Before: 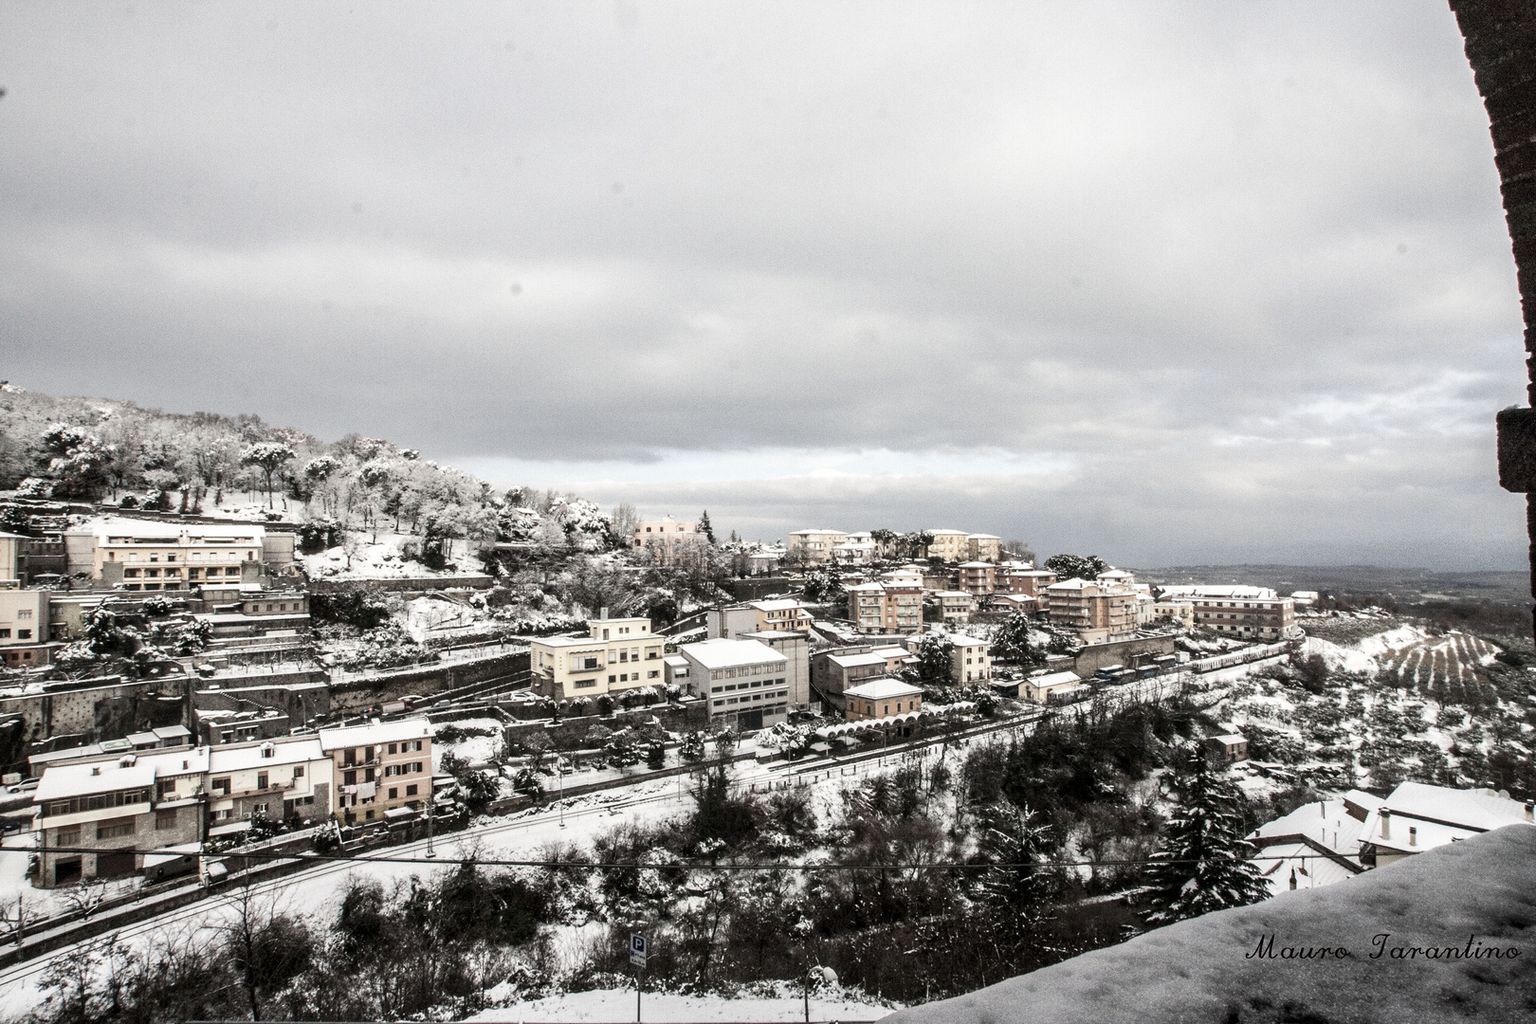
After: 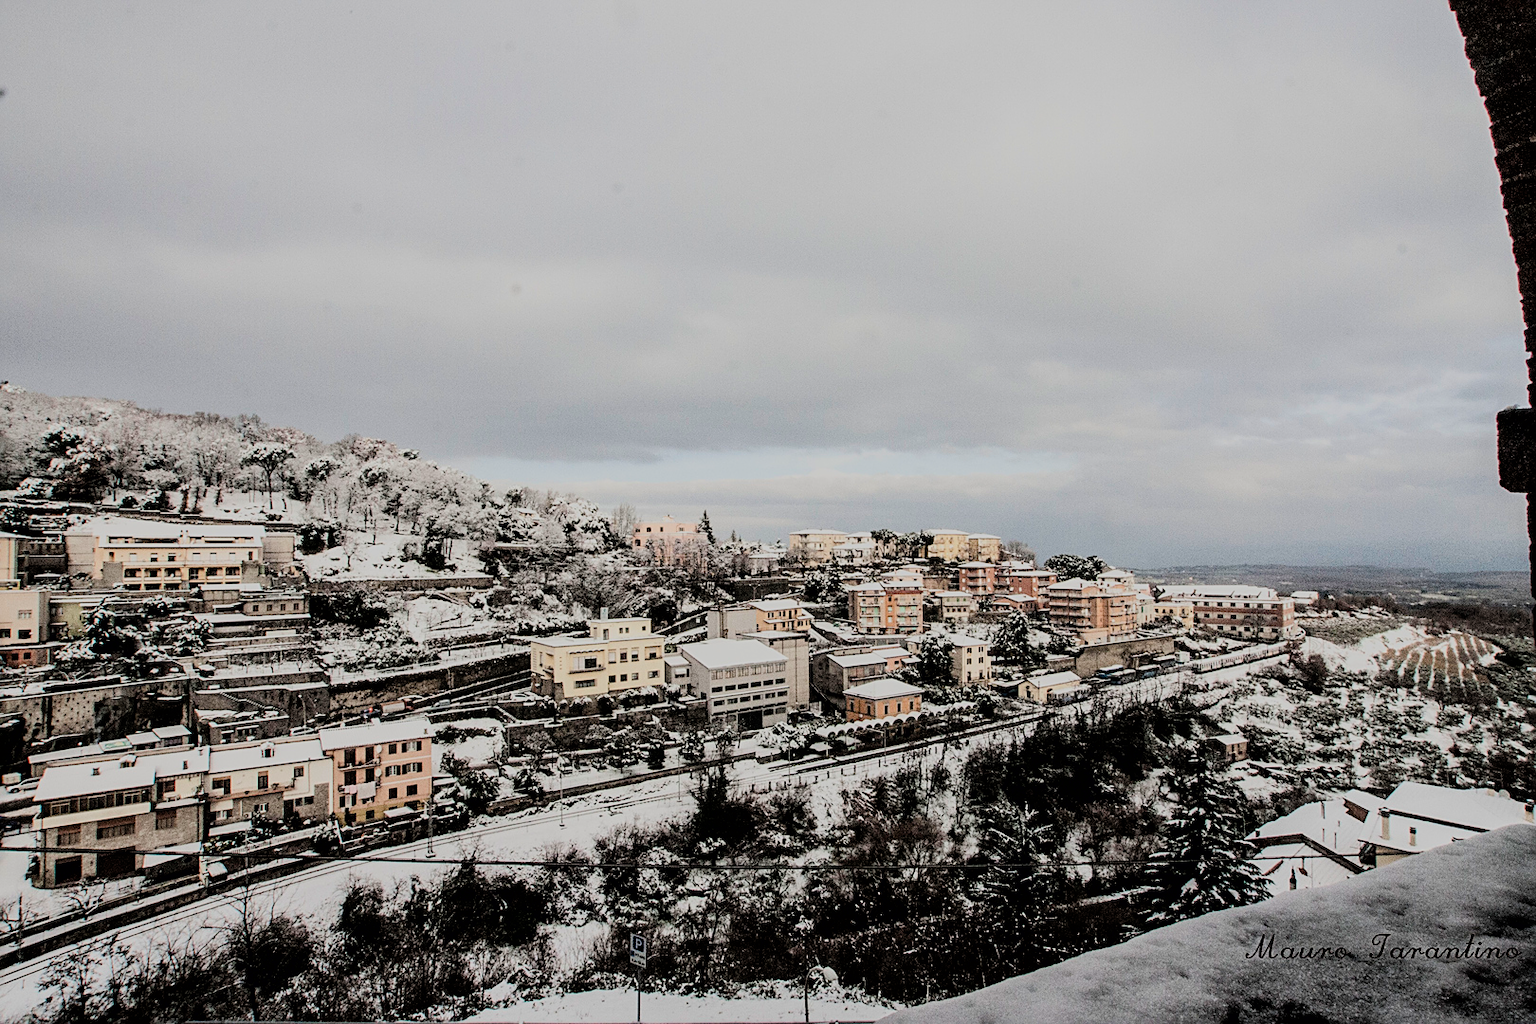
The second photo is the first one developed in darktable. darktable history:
filmic rgb: black relative exposure -6.15 EV, white relative exposure 6.96 EV, hardness 2.23, color science v6 (2022)
sharpen: on, module defaults
color balance rgb: linear chroma grading › global chroma 15%, perceptual saturation grading › global saturation 30%
